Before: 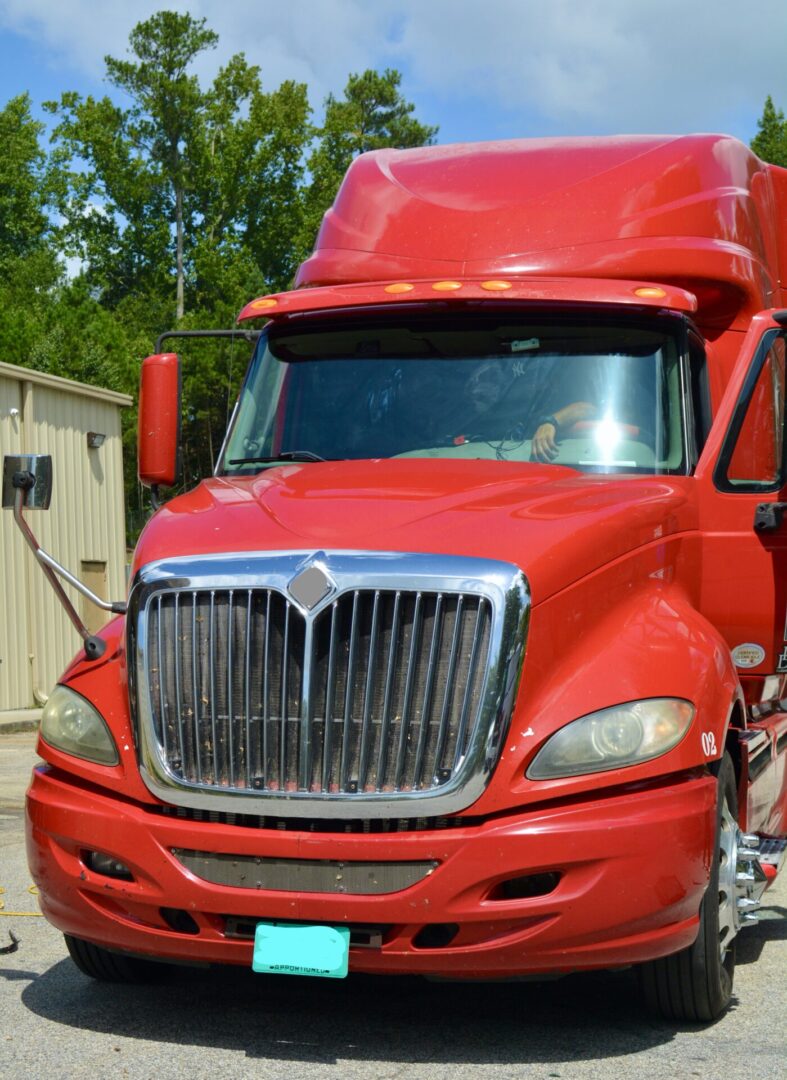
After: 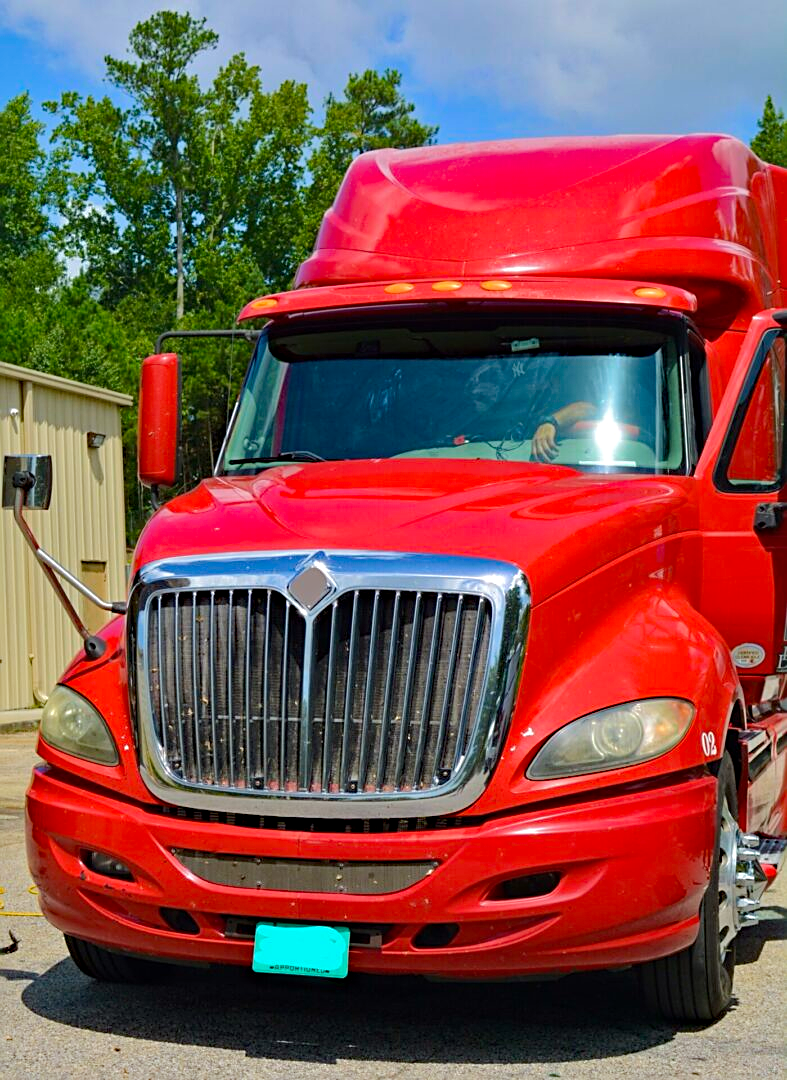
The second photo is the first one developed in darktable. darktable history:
base curve: curves: ch0 [(0, 0) (0.235, 0.266) (0.503, 0.496) (0.786, 0.72) (1, 1)]
haze removal: strength 0.4, distance 0.22, compatibility mode true, adaptive false
sharpen: on, module defaults
